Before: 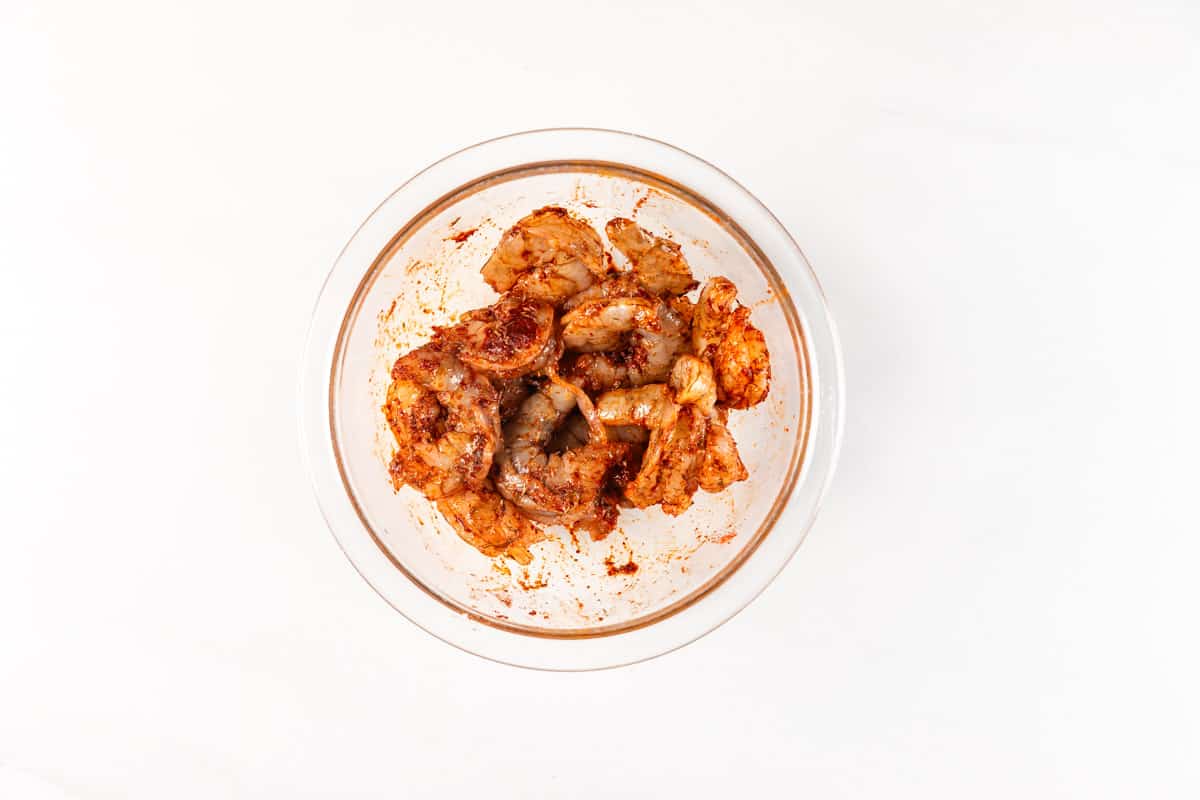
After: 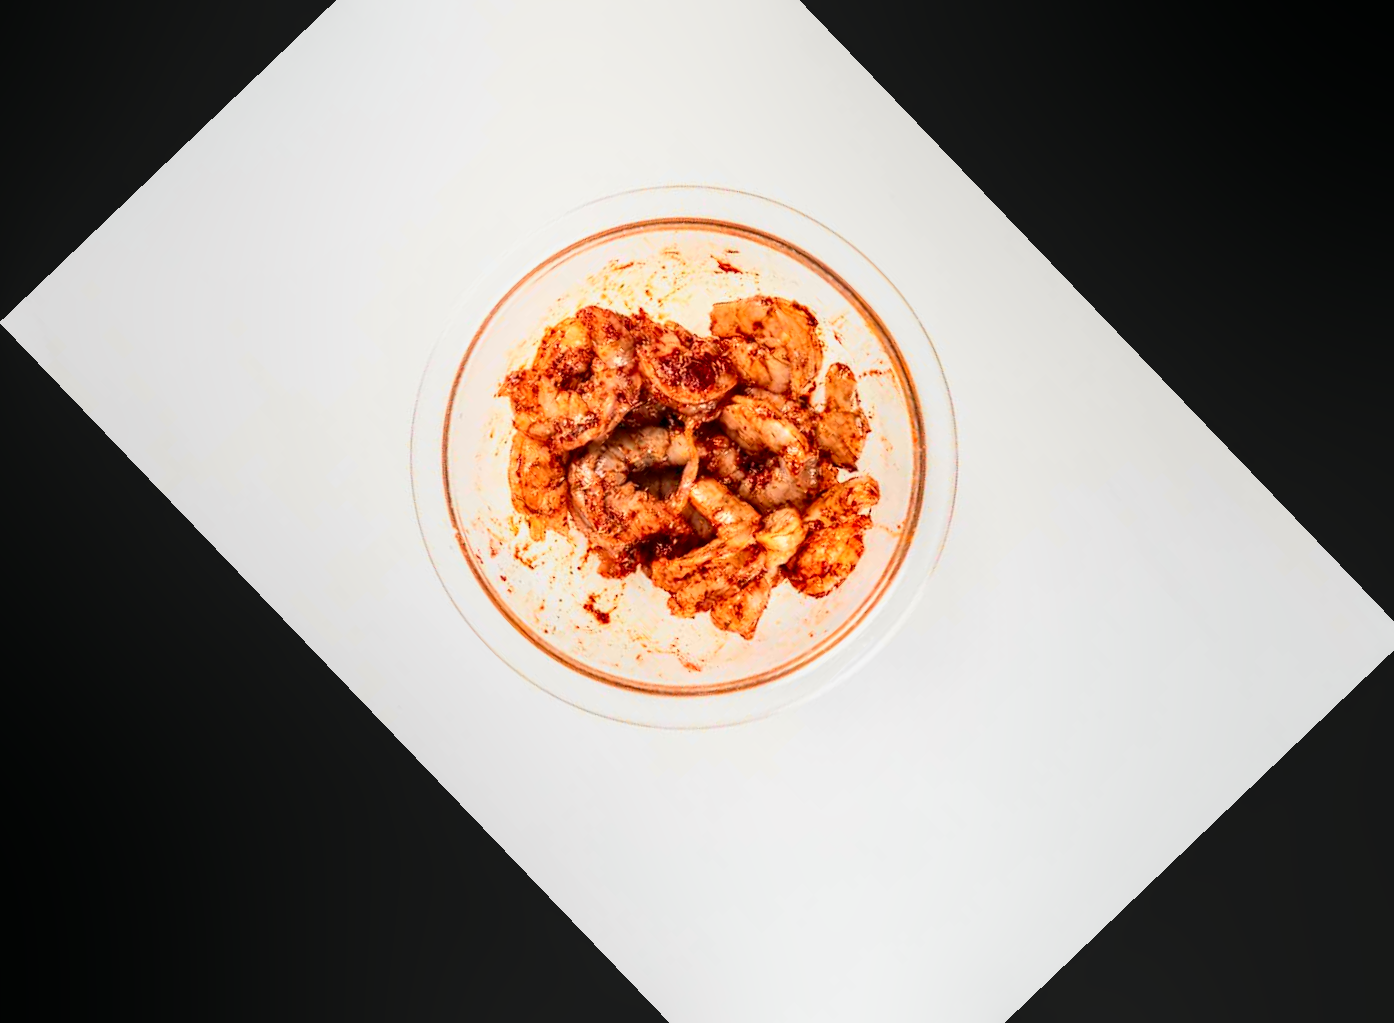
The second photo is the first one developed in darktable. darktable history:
crop and rotate: angle -46.26°, top 16.234%, right 0.912%, bottom 11.704%
local contrast: on, module defaults
tone curve: curves: ch0 [(0, 0) (0.131, 0.116) (0.316, 0.345) (0.501, 0.584) (0.629, 0.732) (0.812, 0.888) (1, 0.974)]; ch1 [(0, 0) (0.366, 0.367) (0.475, 0.462) (0.494, 0.496) (0.504, 0.499) (0.553, 0.584) (1, 1)]; ch2 [(0, 0) (0.333, 0.346) (0.375, 0.375) (0.424, 0.43) (0.476, 0.492) (0.502, 0.502) (0.533, 0.556) (0.566, 0.599) (0.614, 0.653) (1, 1)], color space Lab, independent channels, preserve colors none
